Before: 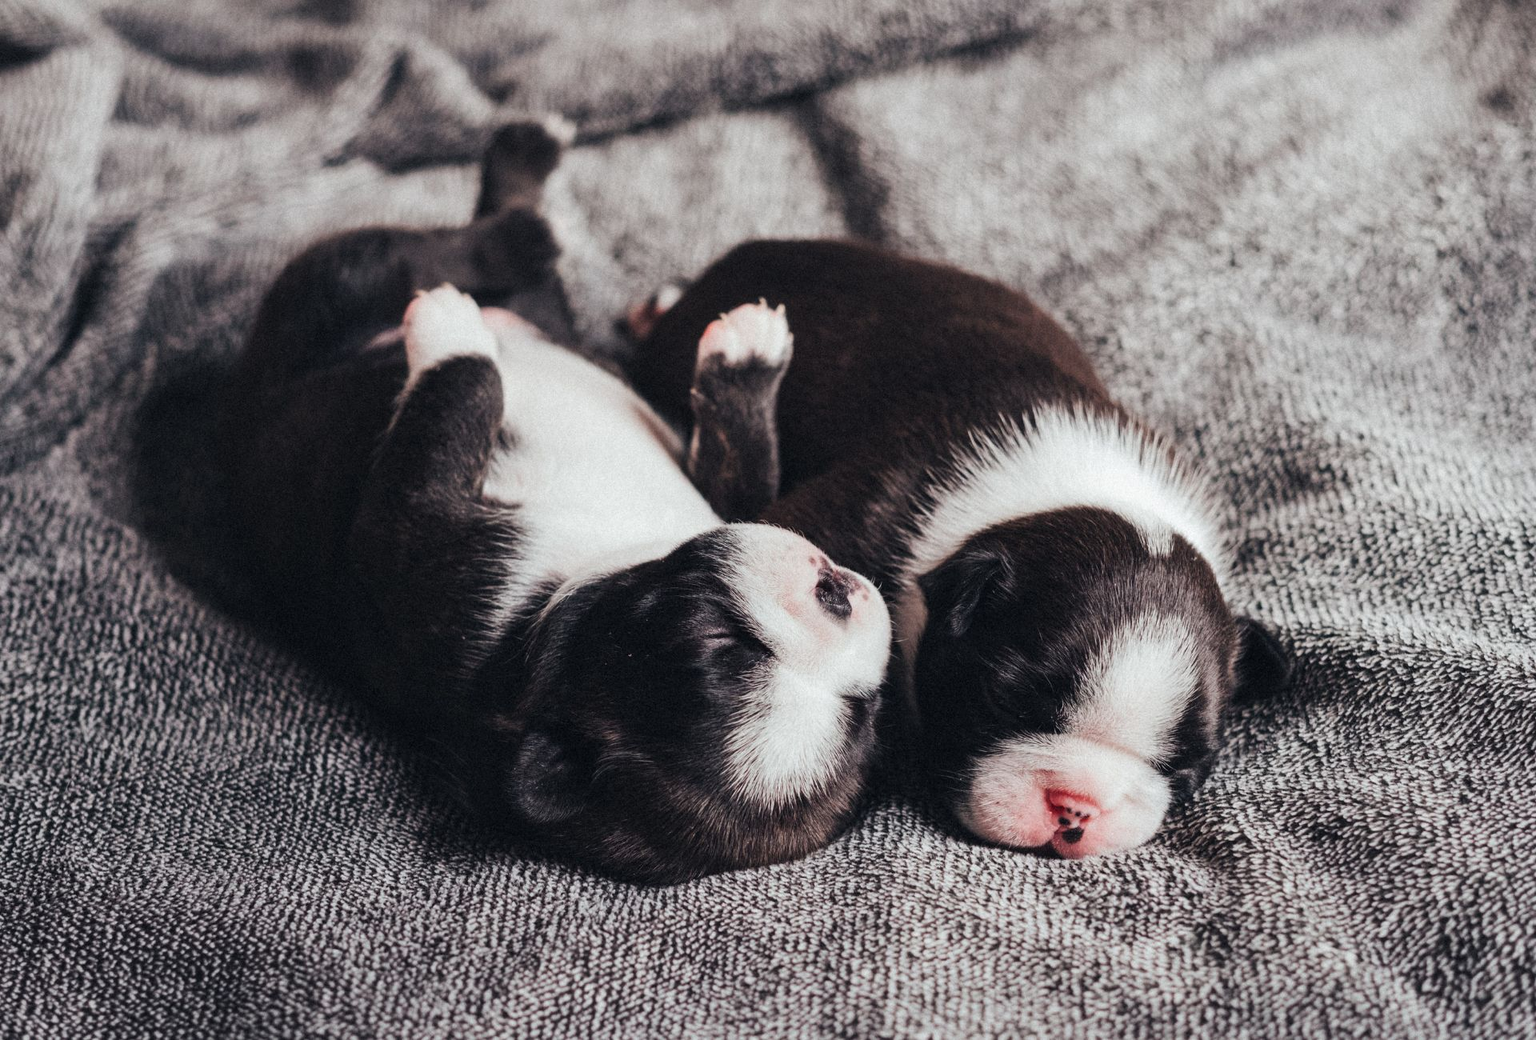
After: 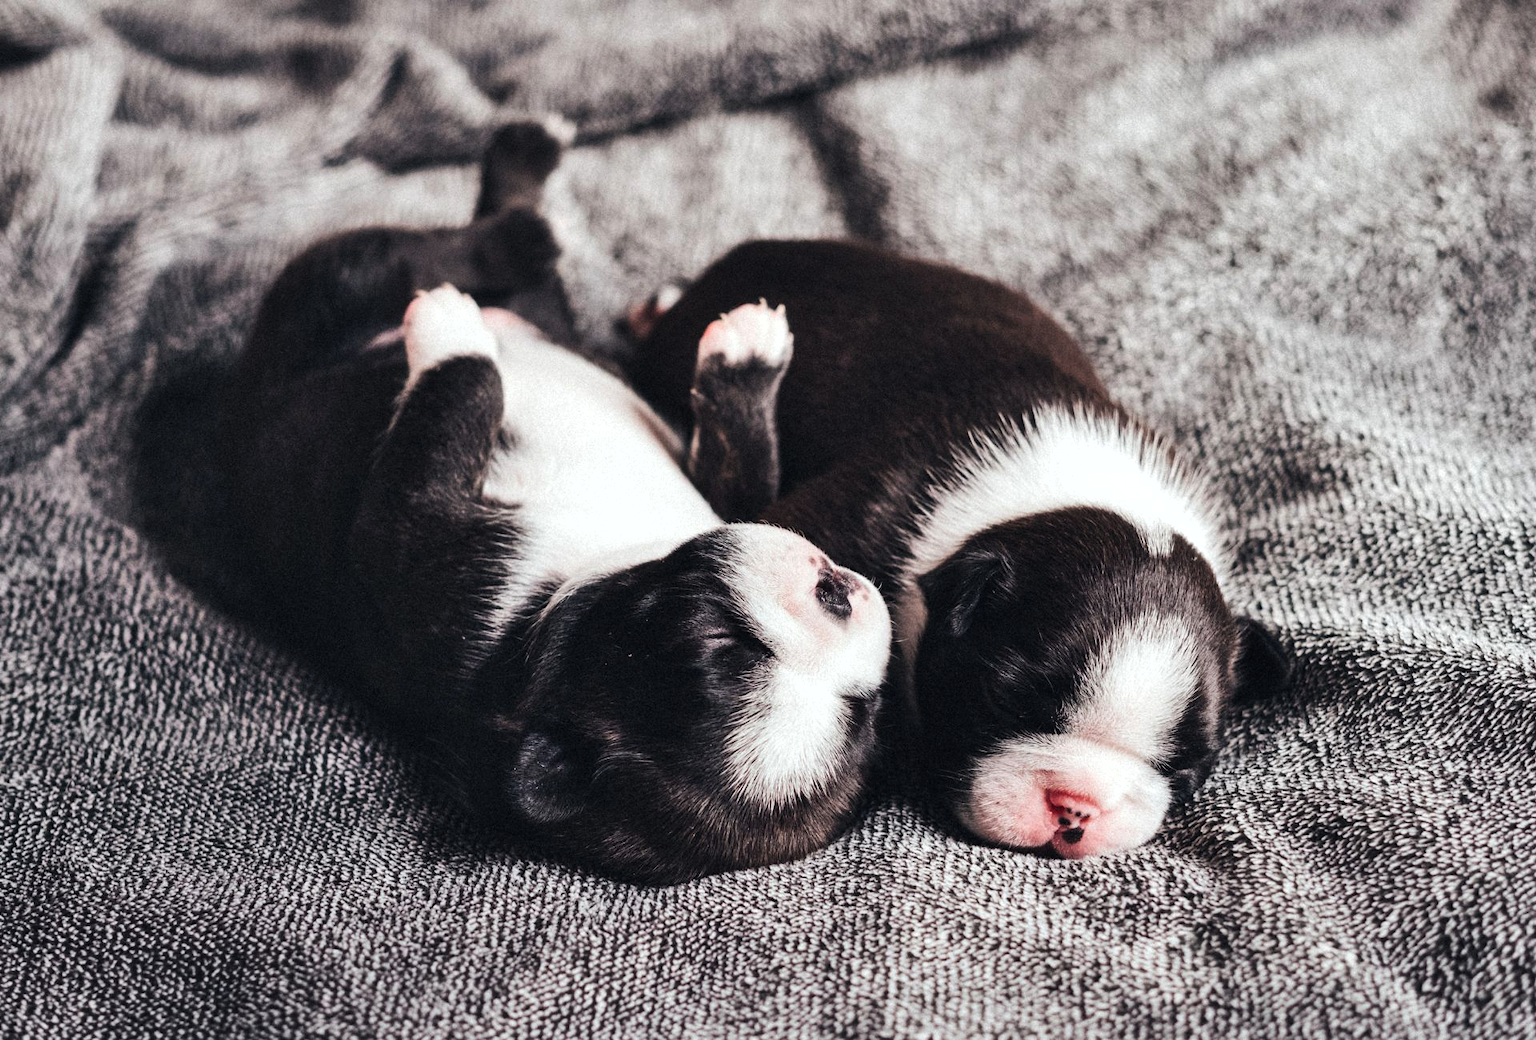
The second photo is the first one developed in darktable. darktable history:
tone equalizer: -8 EV -0.417 EV, -7 EV -0.389 EV, -6 EV -0.333 EV, -5 EV -0.222 EV, -3 EV 0.222 EV, -2 EV 0.333 EV, -1 EV 0.389 EV, +0 EV 0.417 EV, edges refinement/feathering 500, mask exposure compensation -1.57 EV, preserve details no
shadows and highlights: low approximation 0.01, soften with gaussian
